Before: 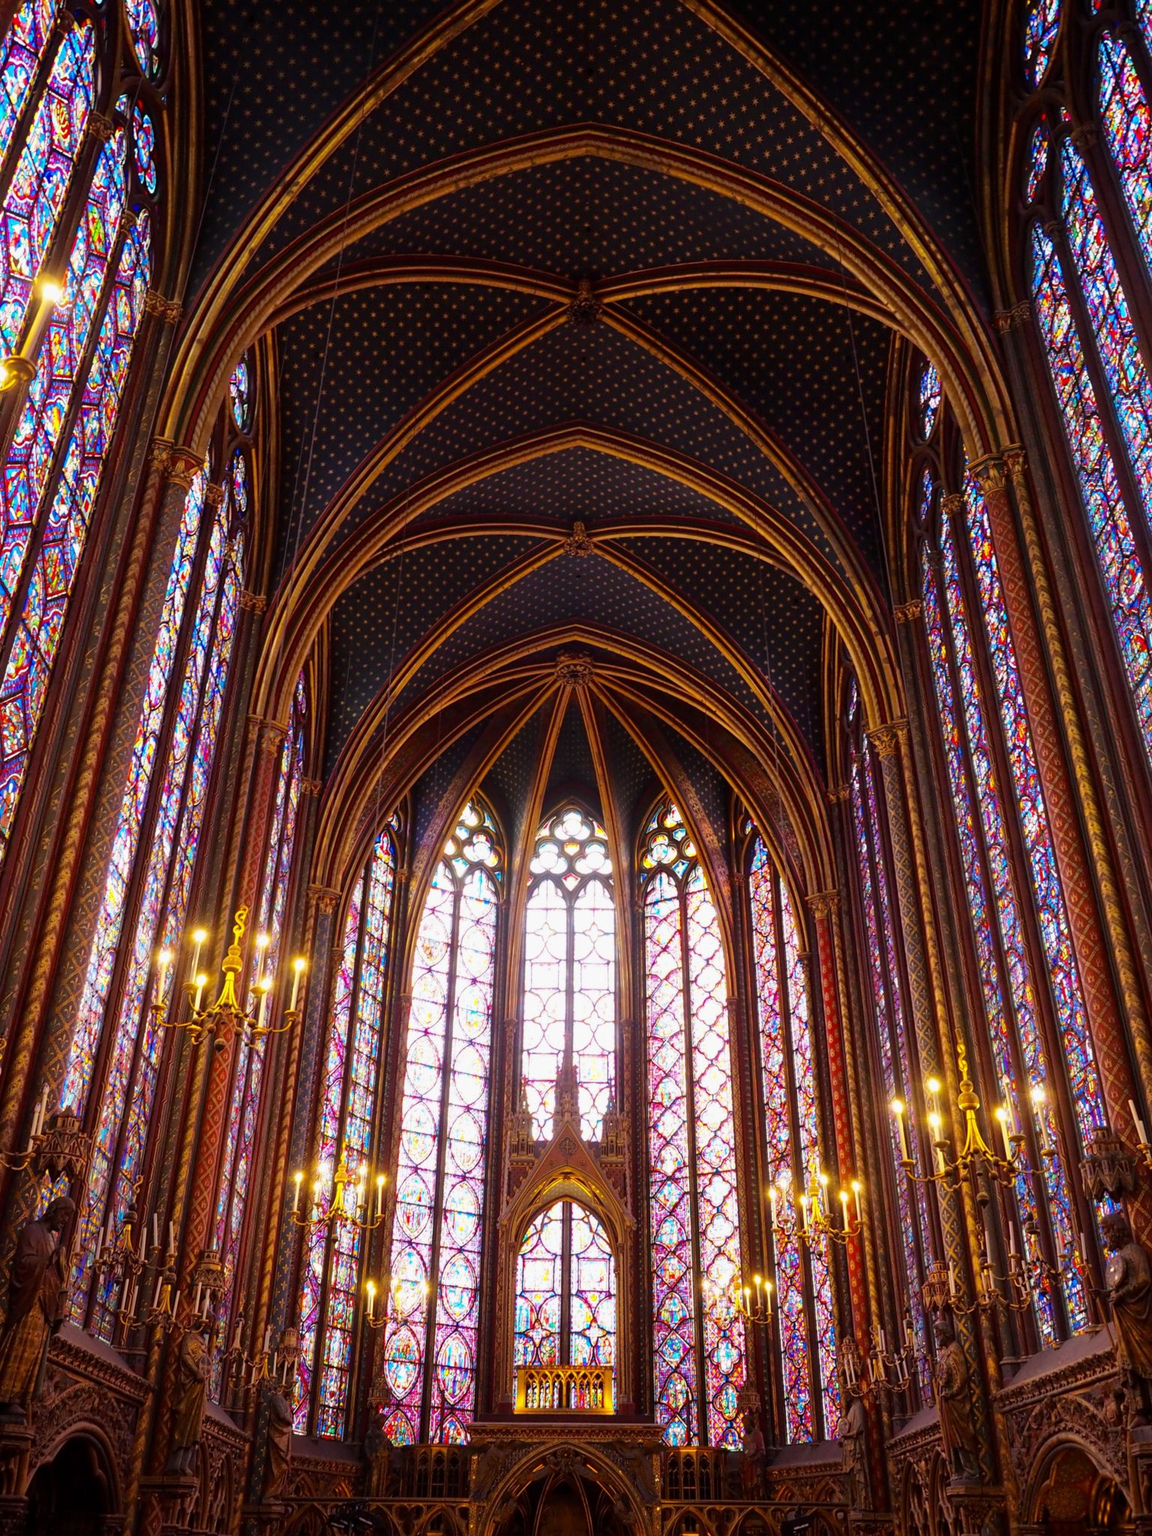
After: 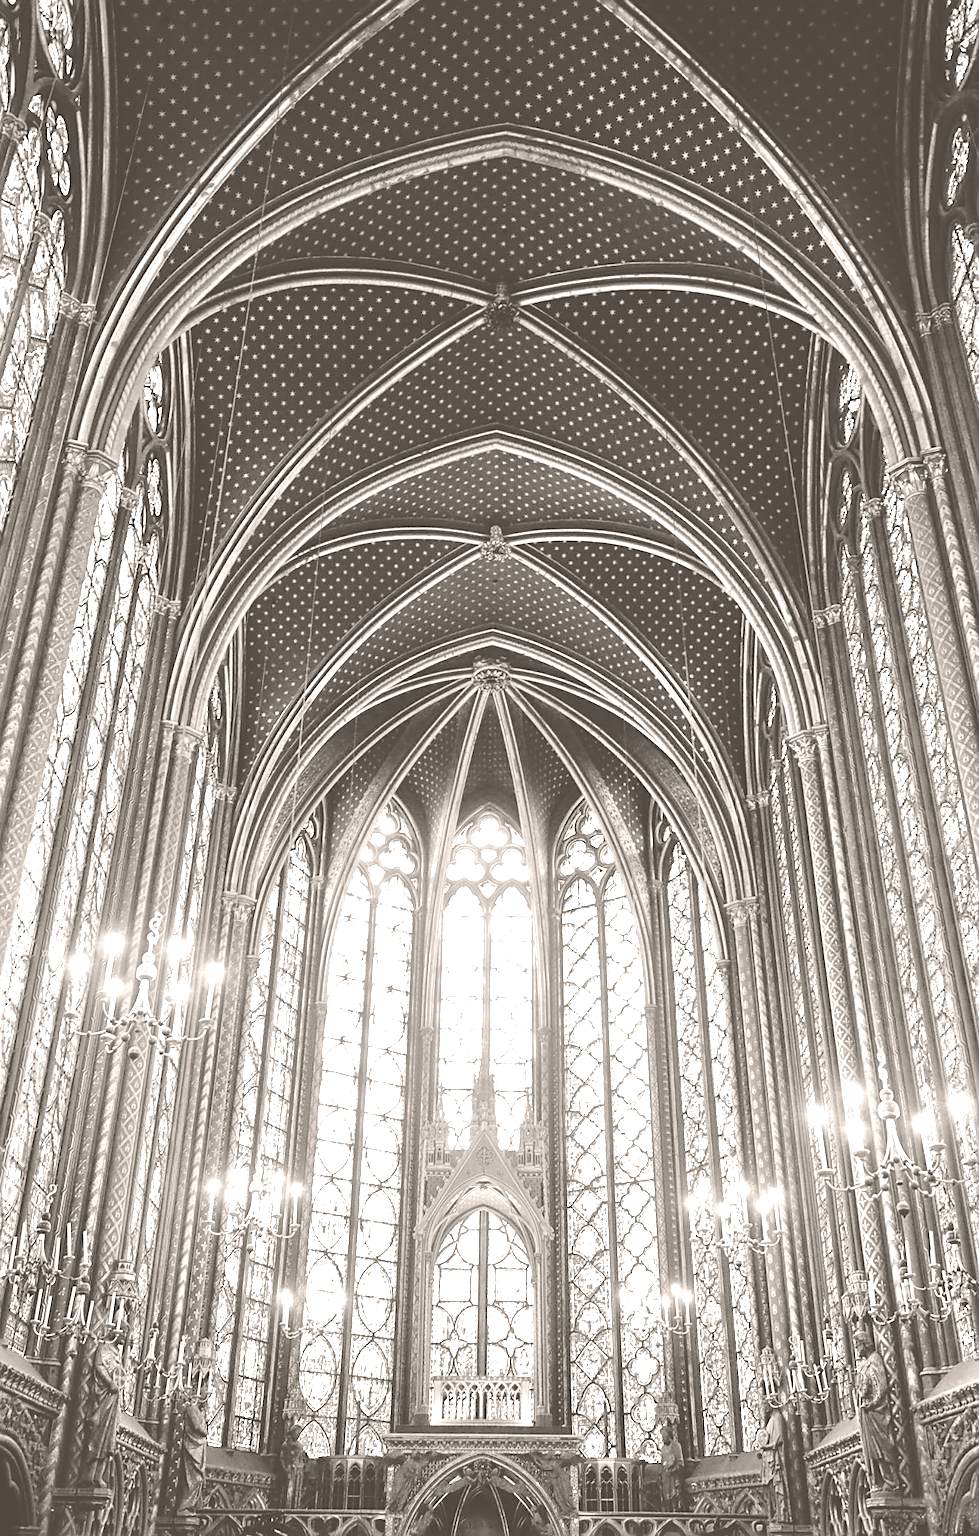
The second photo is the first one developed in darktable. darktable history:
exposure: black level correction 0.001, compensate highlight preservation false
colorize: hue 34.49°, saturation 35.33%, source mix 100%, lightness 55%, version 1
tone equalizer: -7 EV 0.15 EV, -6 EV 0.6 EV, -5 EV 1.15 EV, -4 EV 1.33 EV, -3 EV 1.15 EV, -2 EV 0.6 EV, -1 EV 0.15 EV, mask exposure compensation -0.5 EV
color zones: curves: ch0 [(0.068, 0.464) (0.25, 0.5) (0.48, 0.508) (0.75, 0.536) (0.886, 0.476) (0.967, 0.456)]; ch1 [(0.066, 0.456) (0.25, 0.5) (0.616, 0.508) (0.746, 0.56) (0.934, 0.444)]
crop: left 7.598%, right 7.873%
sharpen: on, module defaults
